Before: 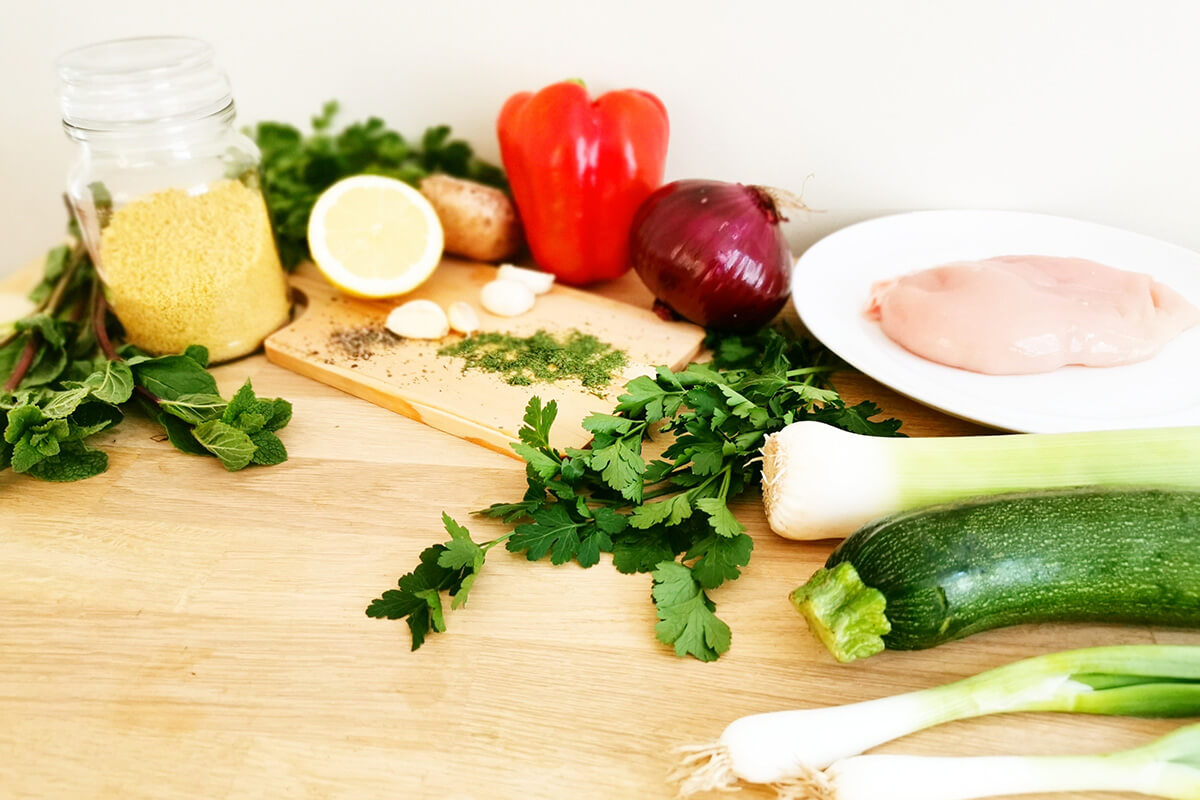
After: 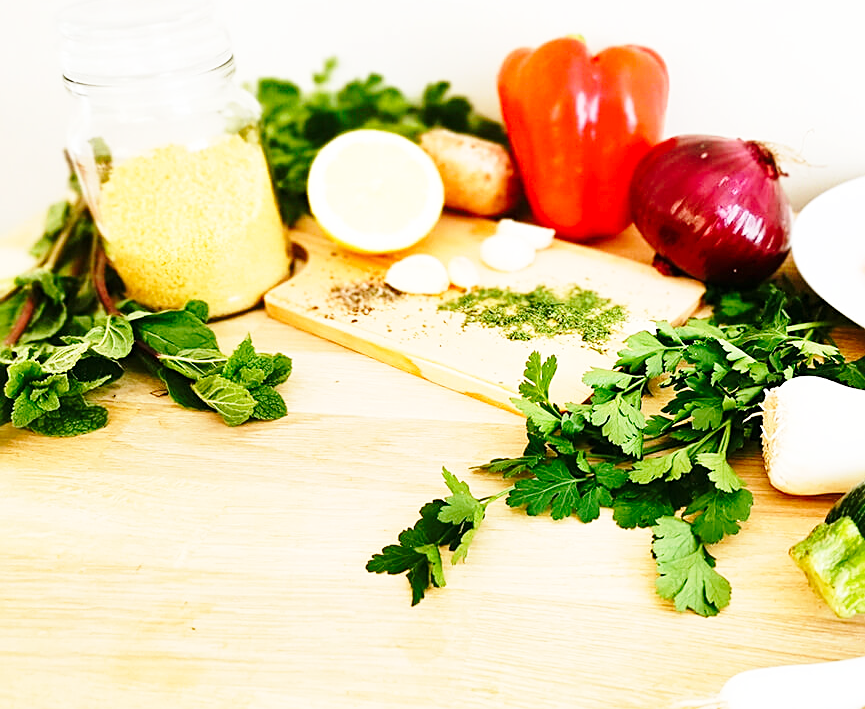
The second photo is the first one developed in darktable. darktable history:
sharpen: on, module defaults
base curve: curves: ch0 [(0, 0) (0.028, 0.03) (0.121, 0.232) (0.46, 0.748) (0.859, 0.968) (1, 1)], preserve colors none
crop: top 5.747%, right 27.895%, bottom 5.578%
